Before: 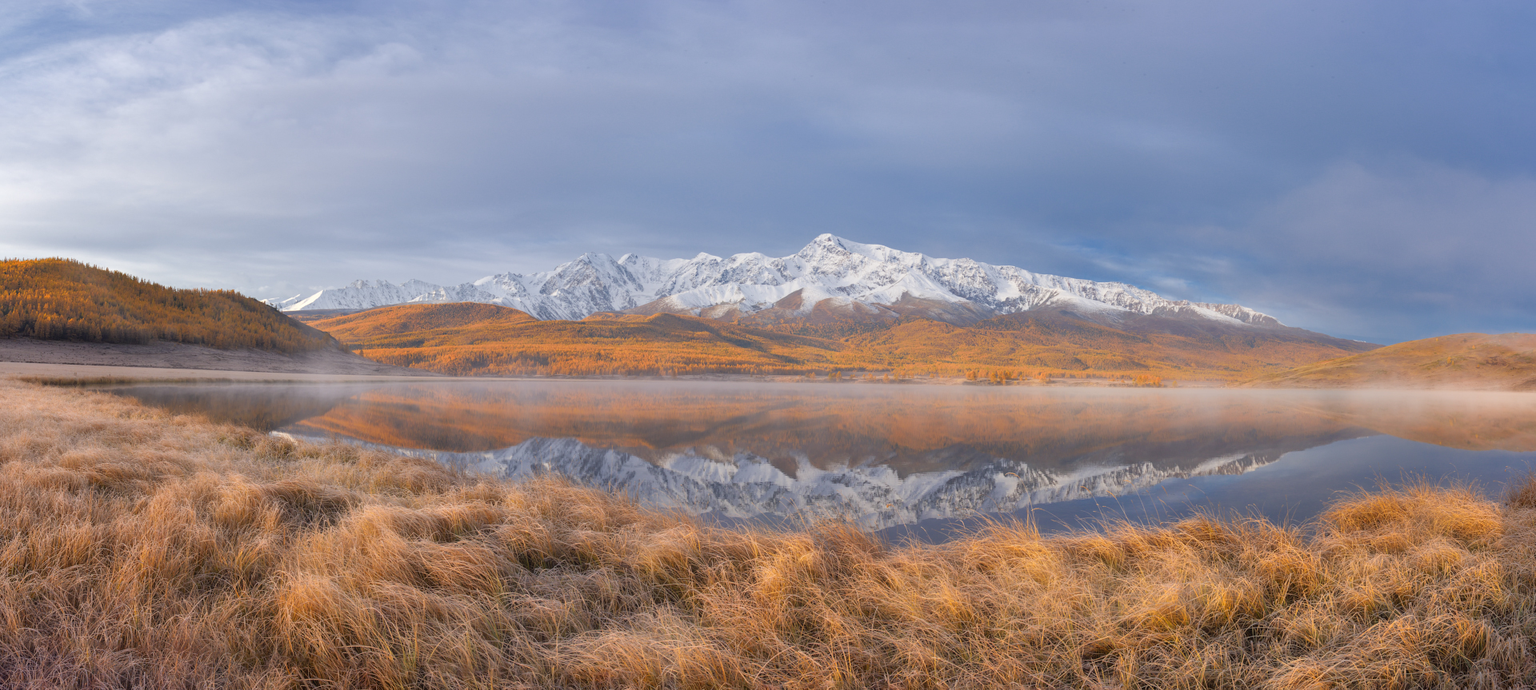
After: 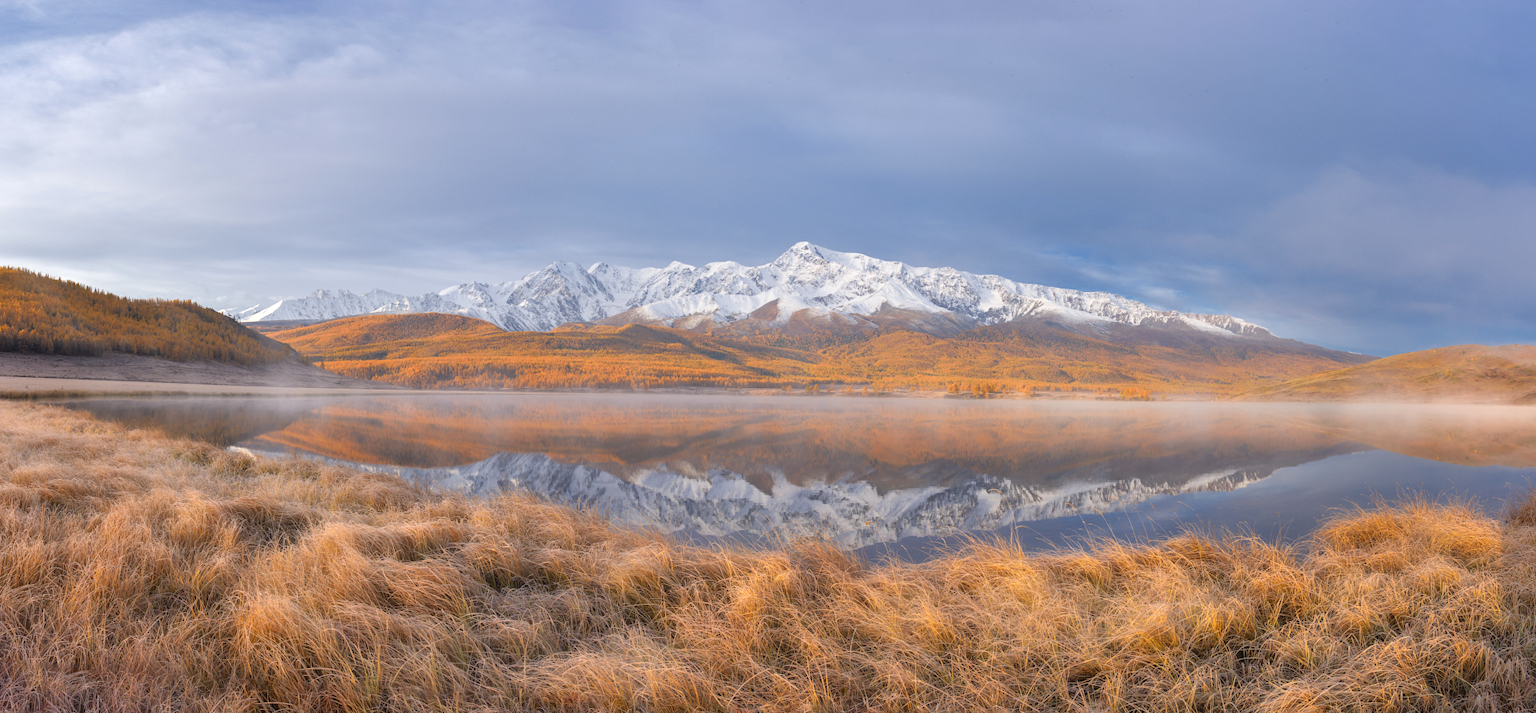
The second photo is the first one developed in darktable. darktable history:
crop and rotate: left 3.239%
exposure: exposure 0.194 EV, compensate highlight preservation false
